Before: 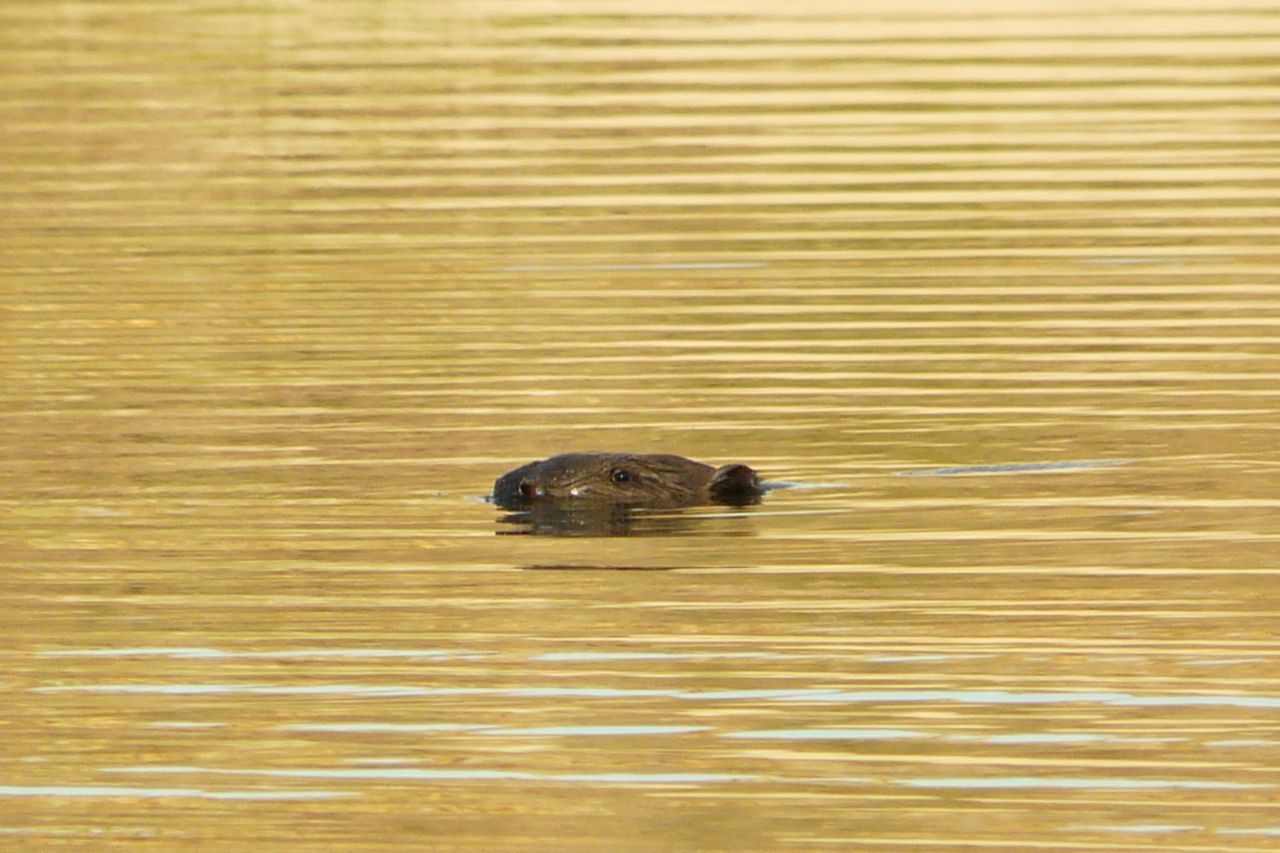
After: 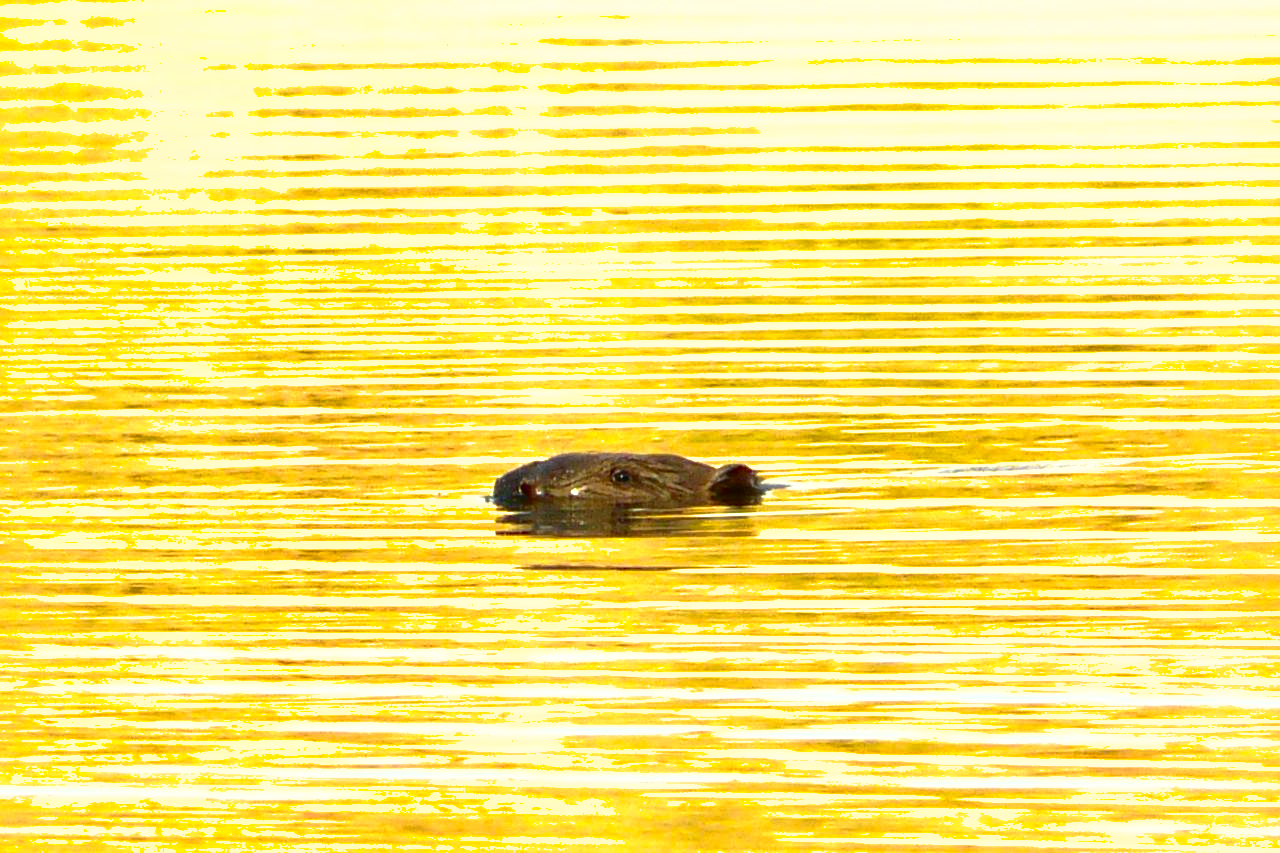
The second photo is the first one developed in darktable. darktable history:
shadows and highlights: on, module defaults
exposure: black level correction 0, exposure 1.199 EV, compensate highlight preservation false
contrast brightness saturation: contrast 0.238, brightness -0.237, saturation 0.142
tone equalizer: edges refinement/feathering 500, mask exposure compensation -1.57 EV, preserve details no
